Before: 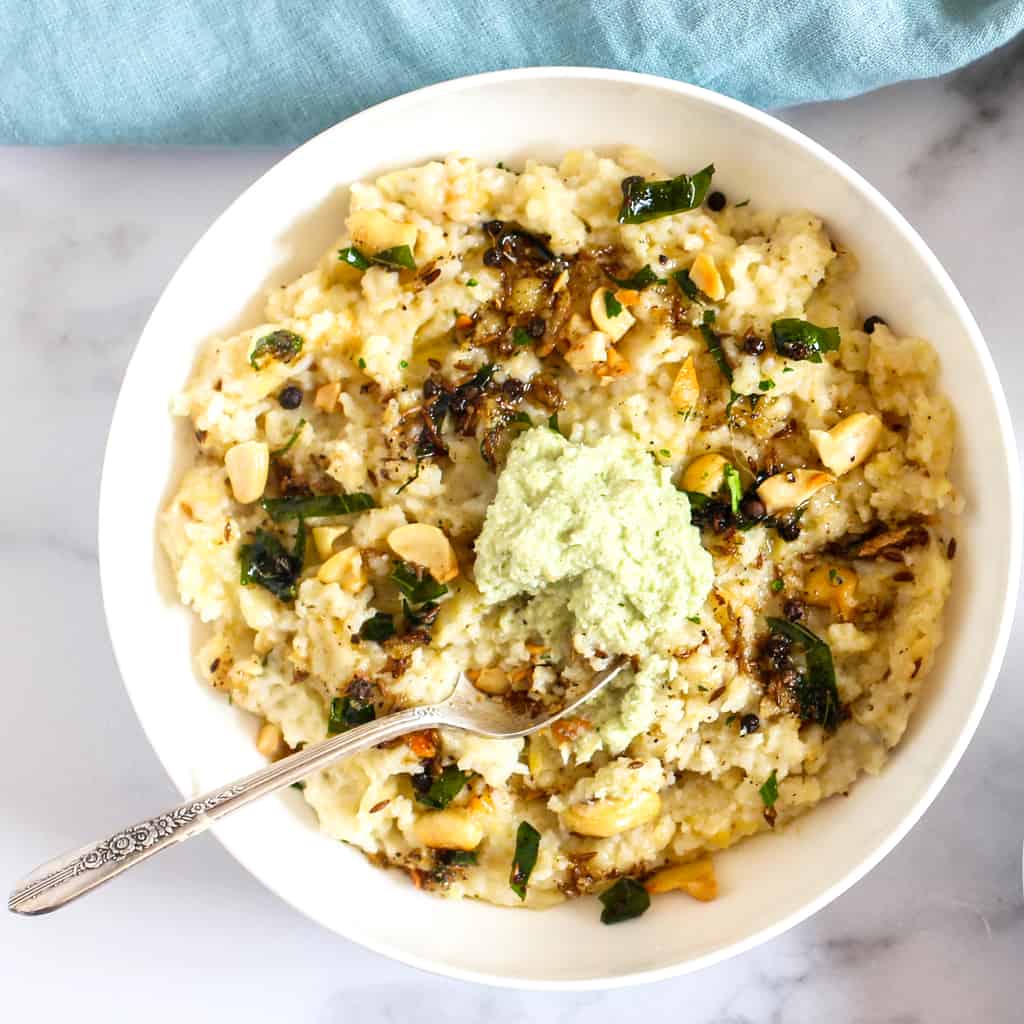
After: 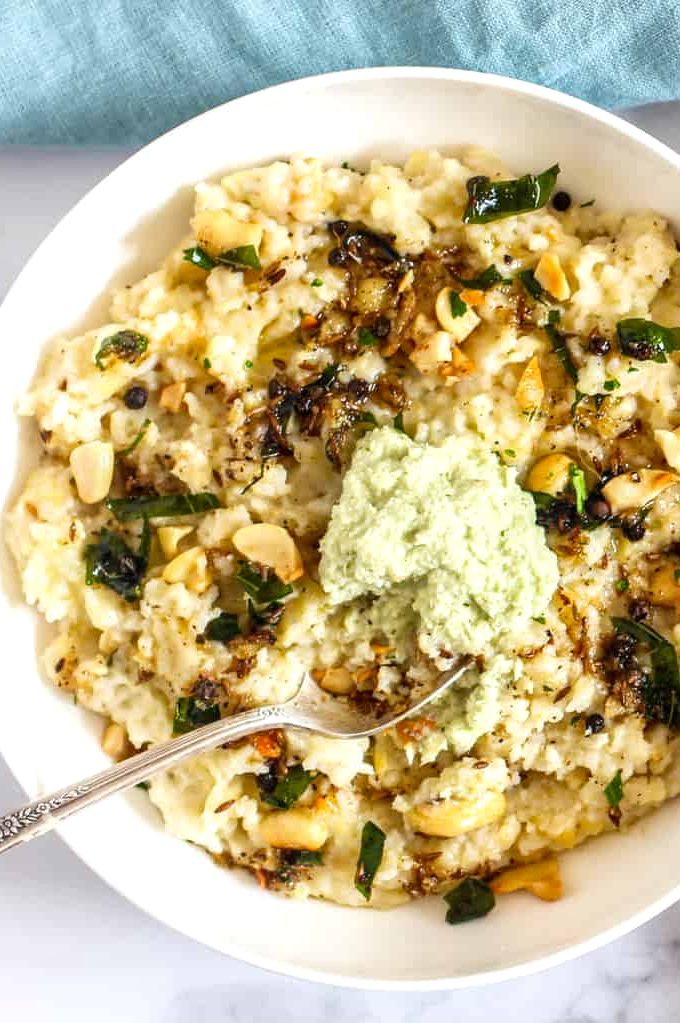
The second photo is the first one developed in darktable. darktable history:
crop and rotate: left 15.181%, right 18.336%
local contrast: on, module defaults
